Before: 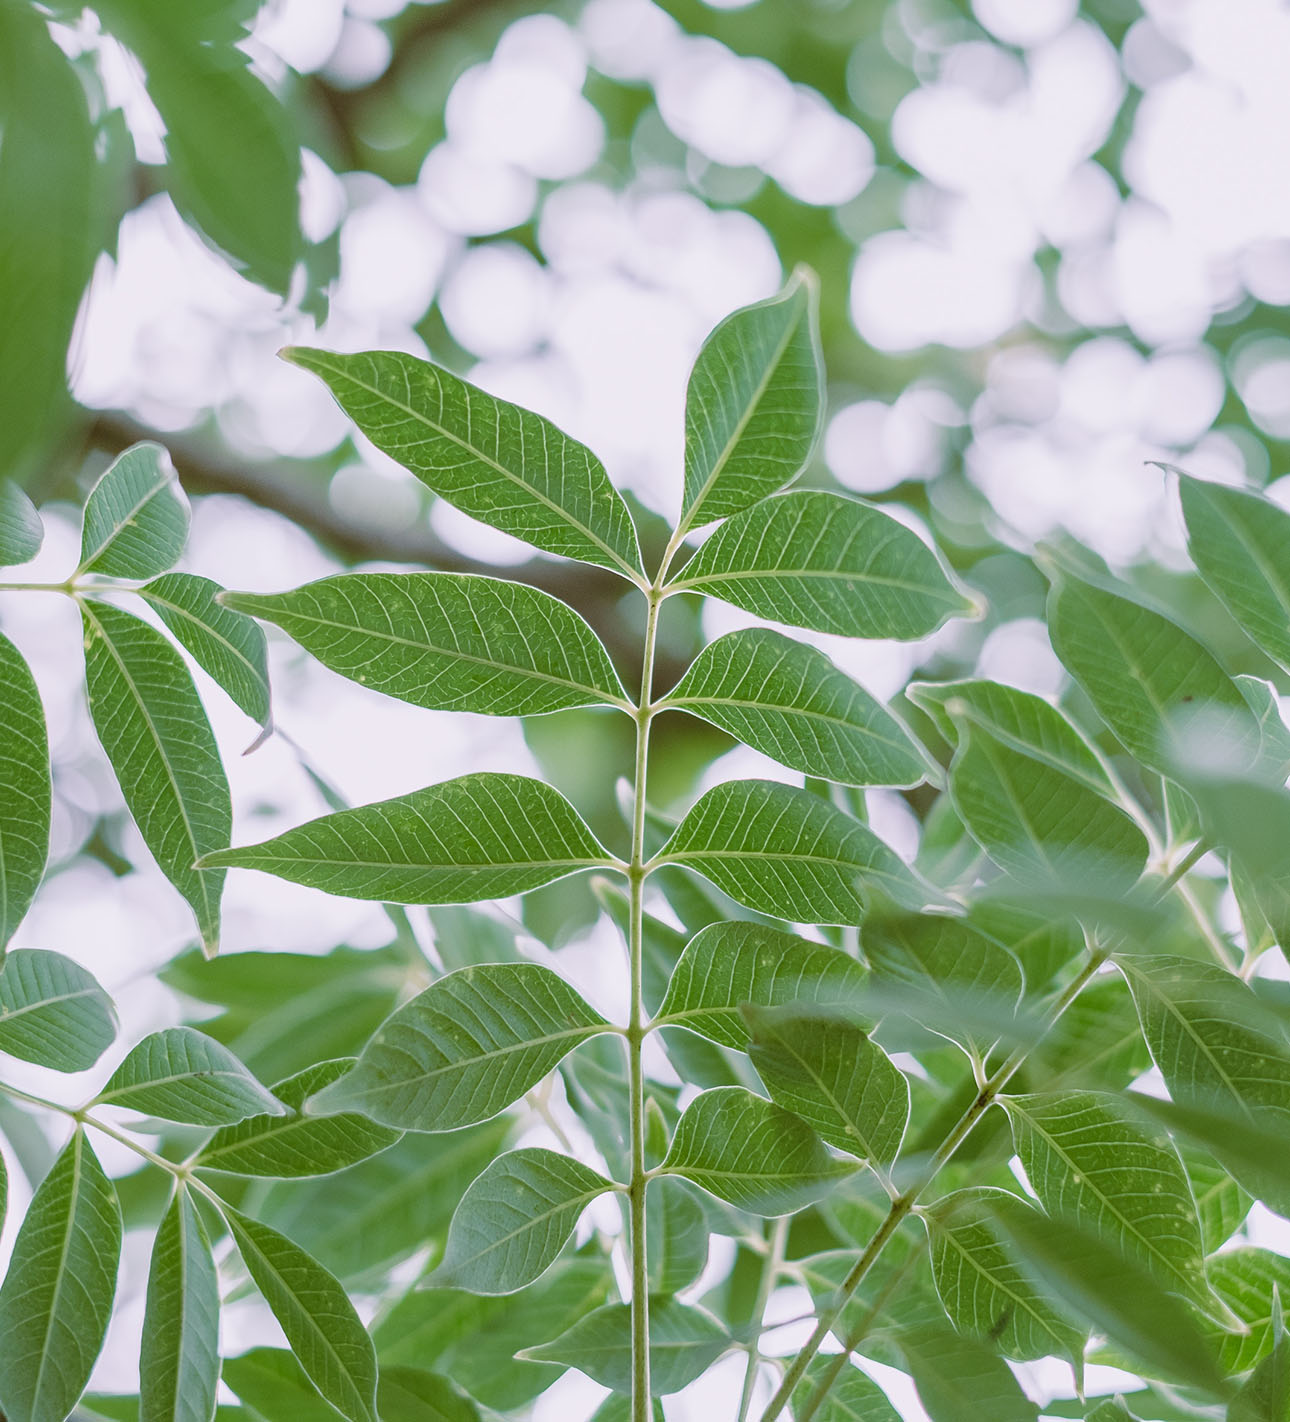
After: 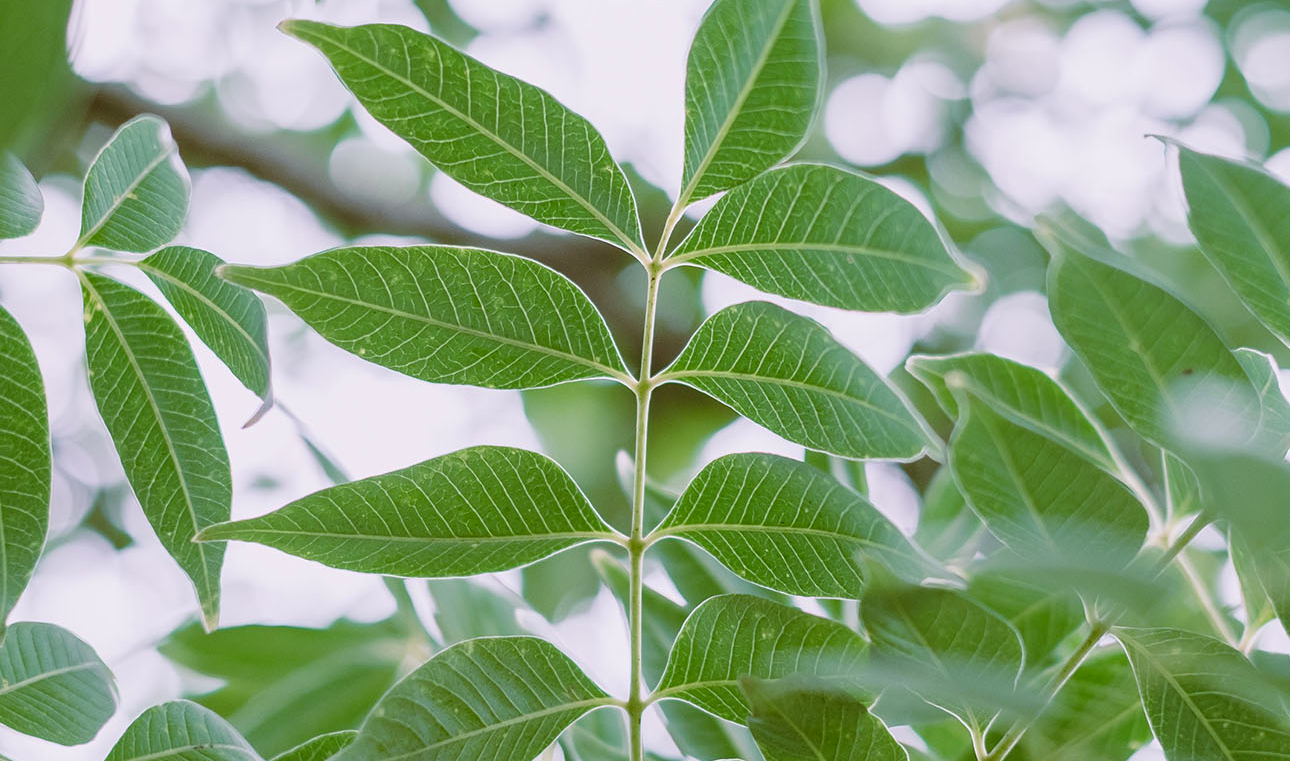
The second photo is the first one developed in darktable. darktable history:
crop and rotate: top 23.043%, bottom 23.437%
contrast brightness saturation: contrast 0.04, saturation 0.07
